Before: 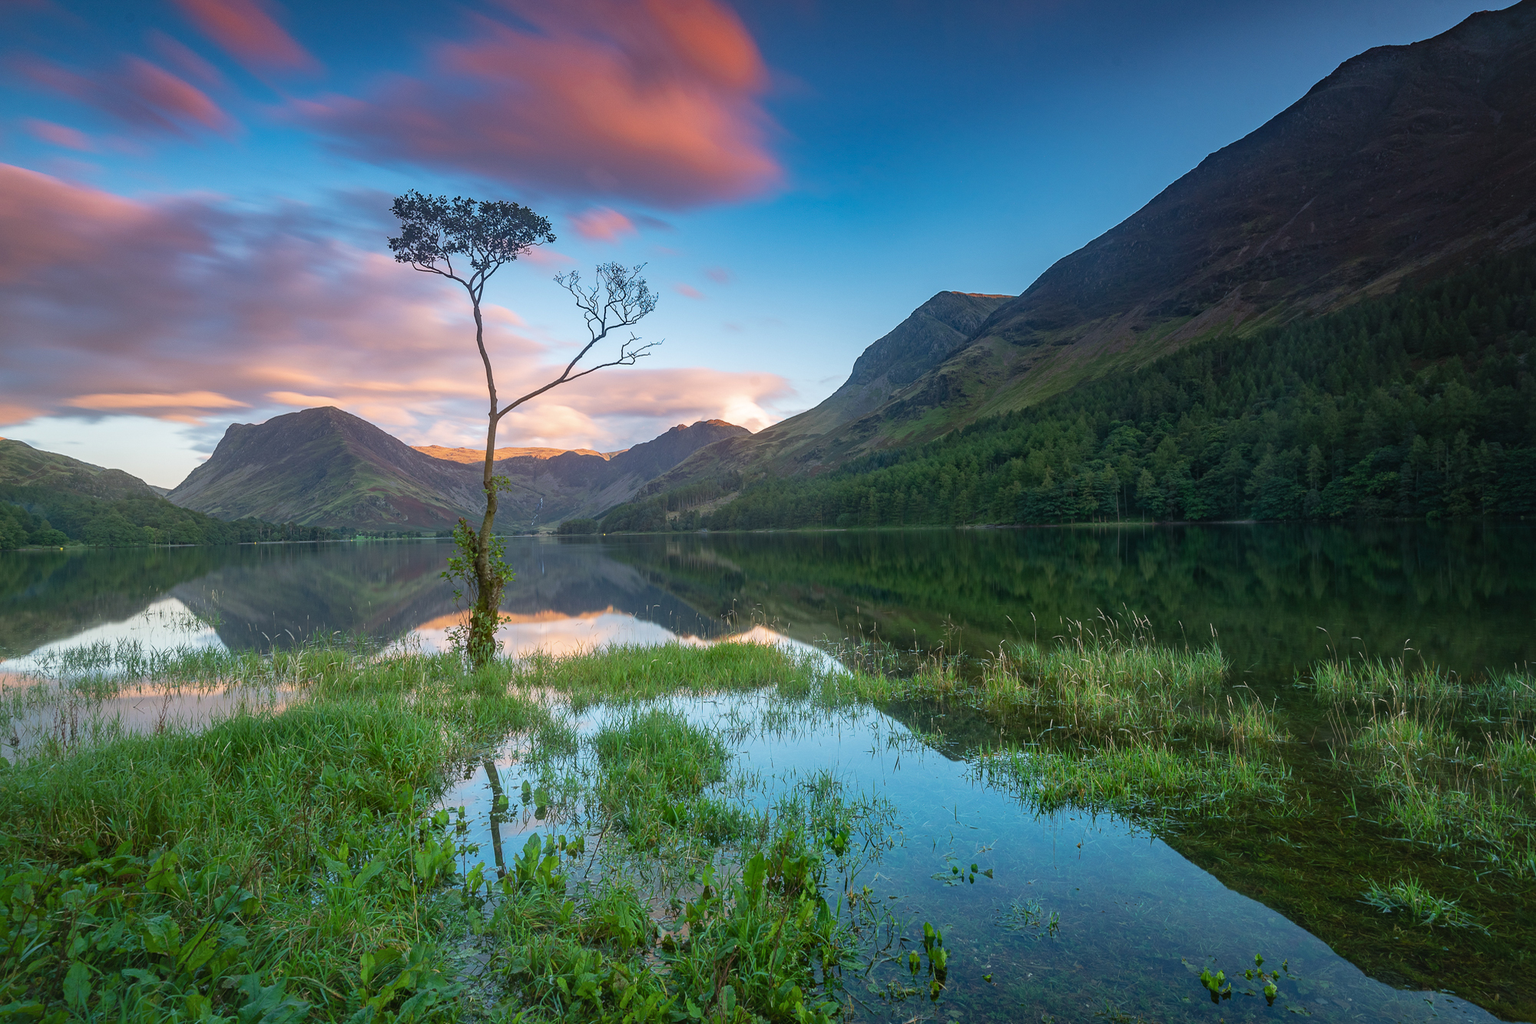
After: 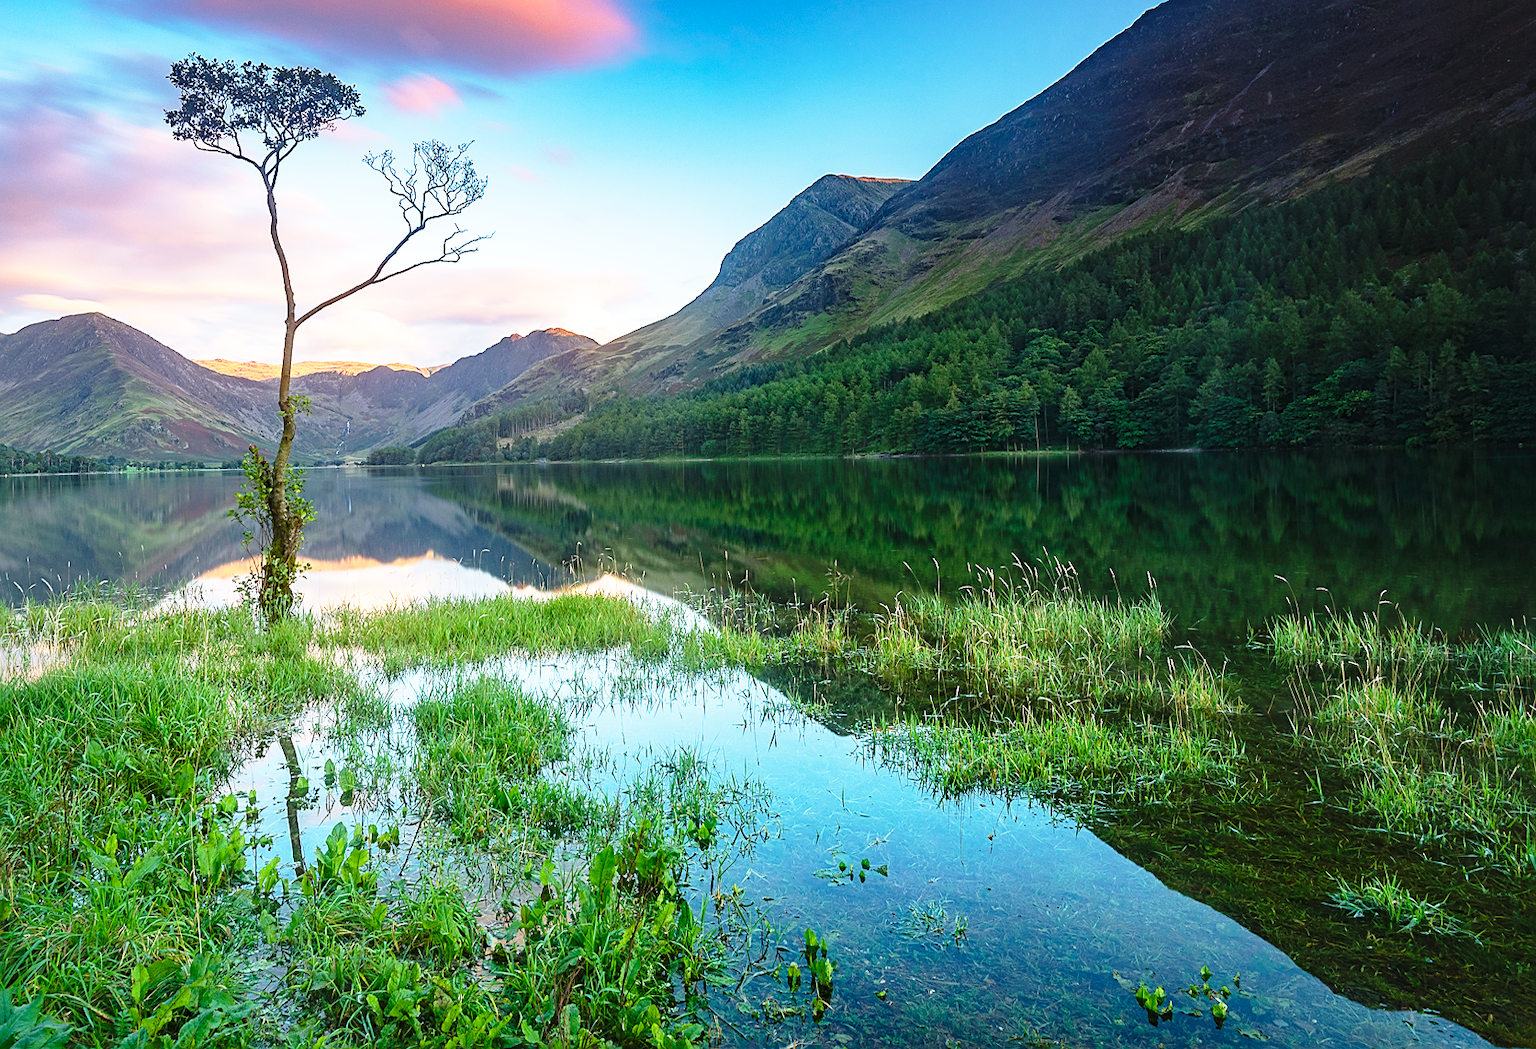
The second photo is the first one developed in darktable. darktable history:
base curve: curves: ch0 [(0, 0) (0.026, 0.03) (0.109, 0.232) (0.351, 0.748) (0.669, 0.968) (1, 1)], preserve colors none
sharpen: on, module defaults
crop: left 16.315%, top 14.246%
